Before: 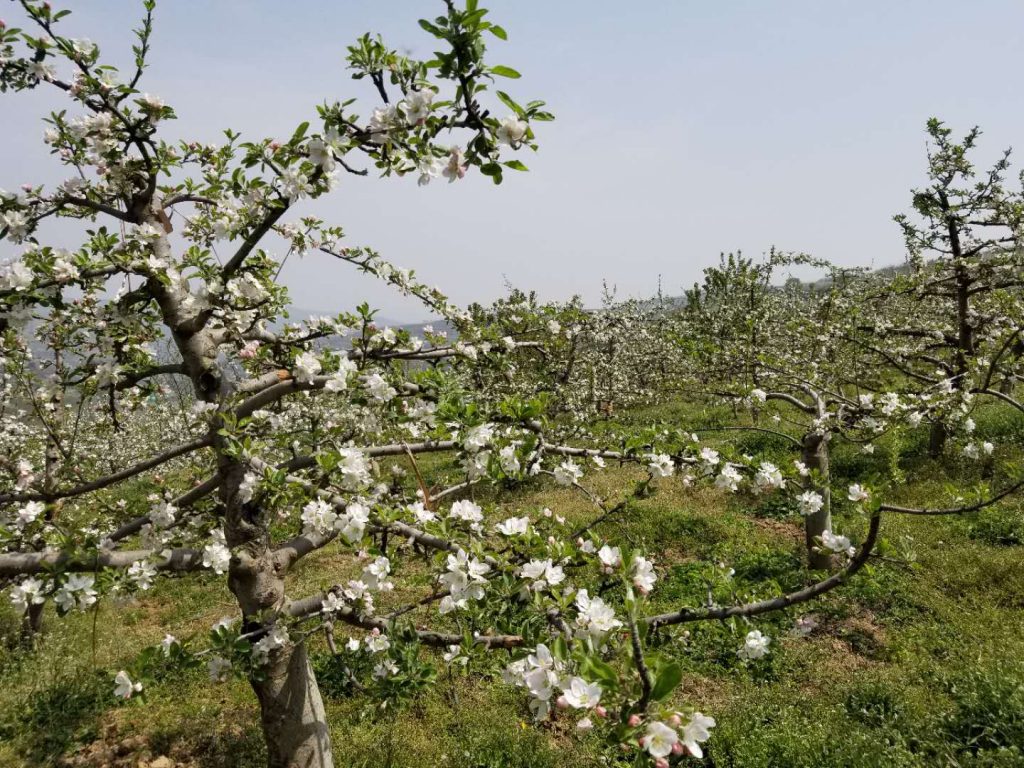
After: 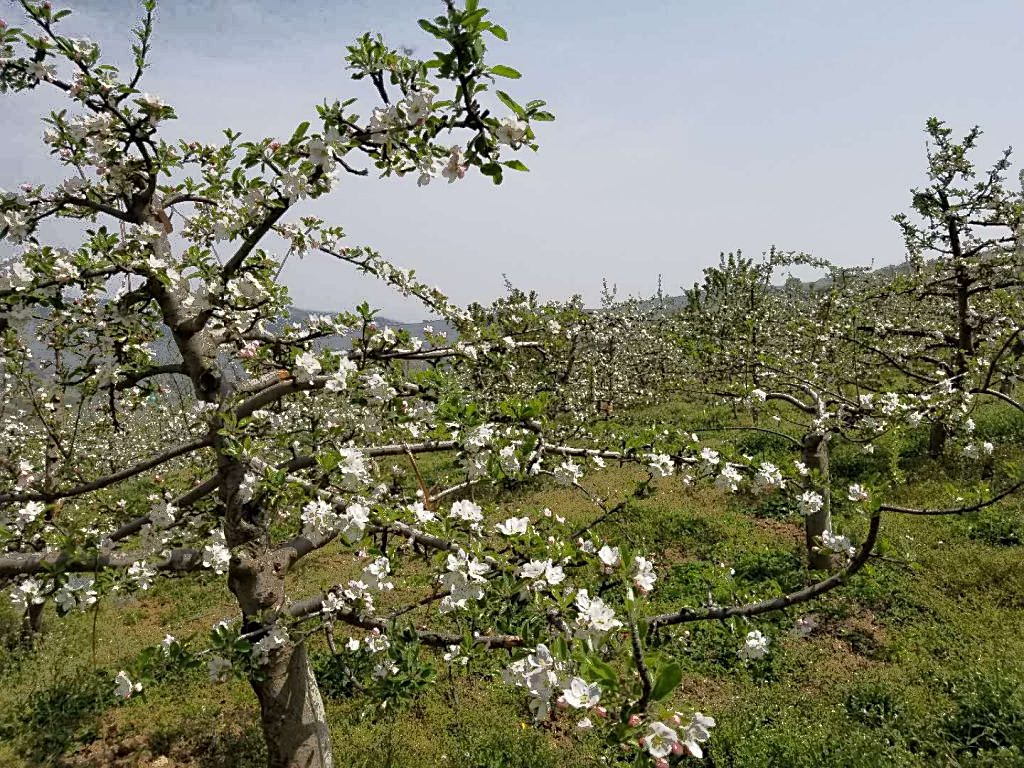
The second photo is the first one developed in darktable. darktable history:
sharpen: on, module defaults
fill light: exposure -0.73 EV, center 0.69, width 2.2
